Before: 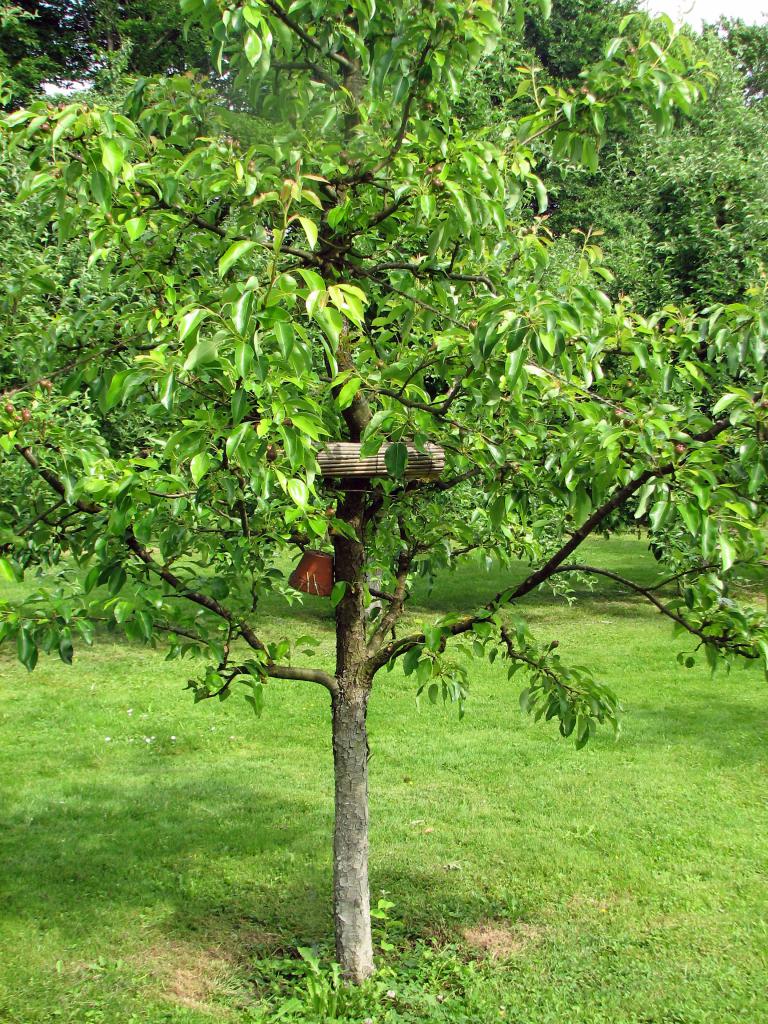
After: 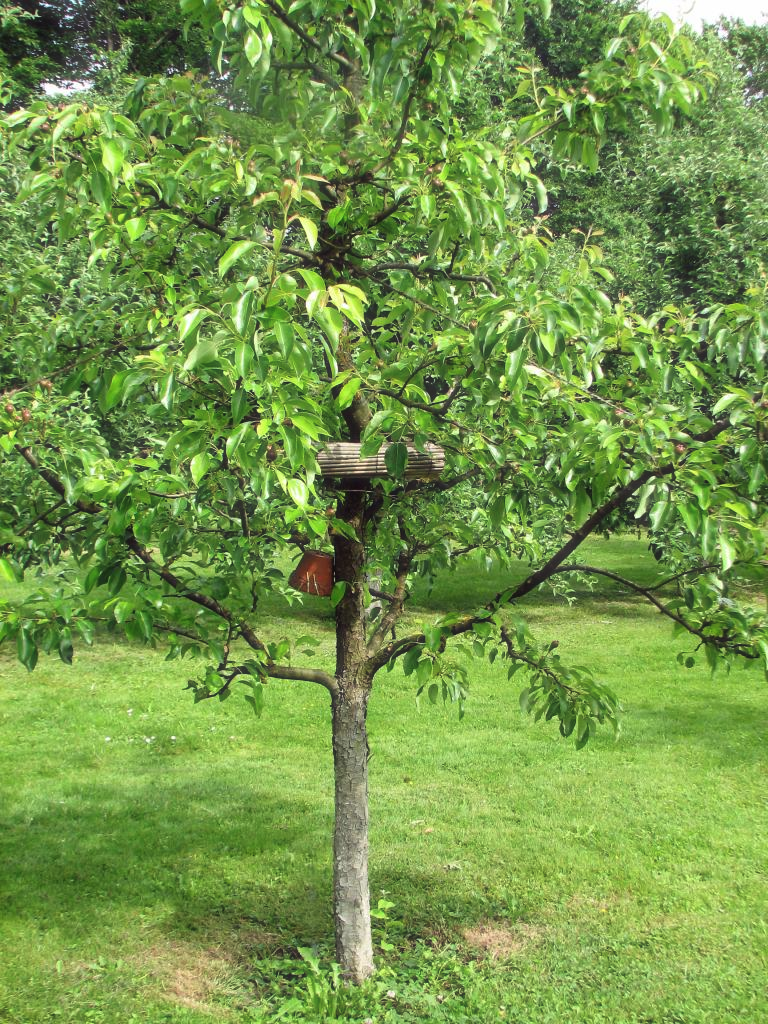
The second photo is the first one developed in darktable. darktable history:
exposure: compensate highlight preservation false
haze removal: strength -0.1, adaptive false
